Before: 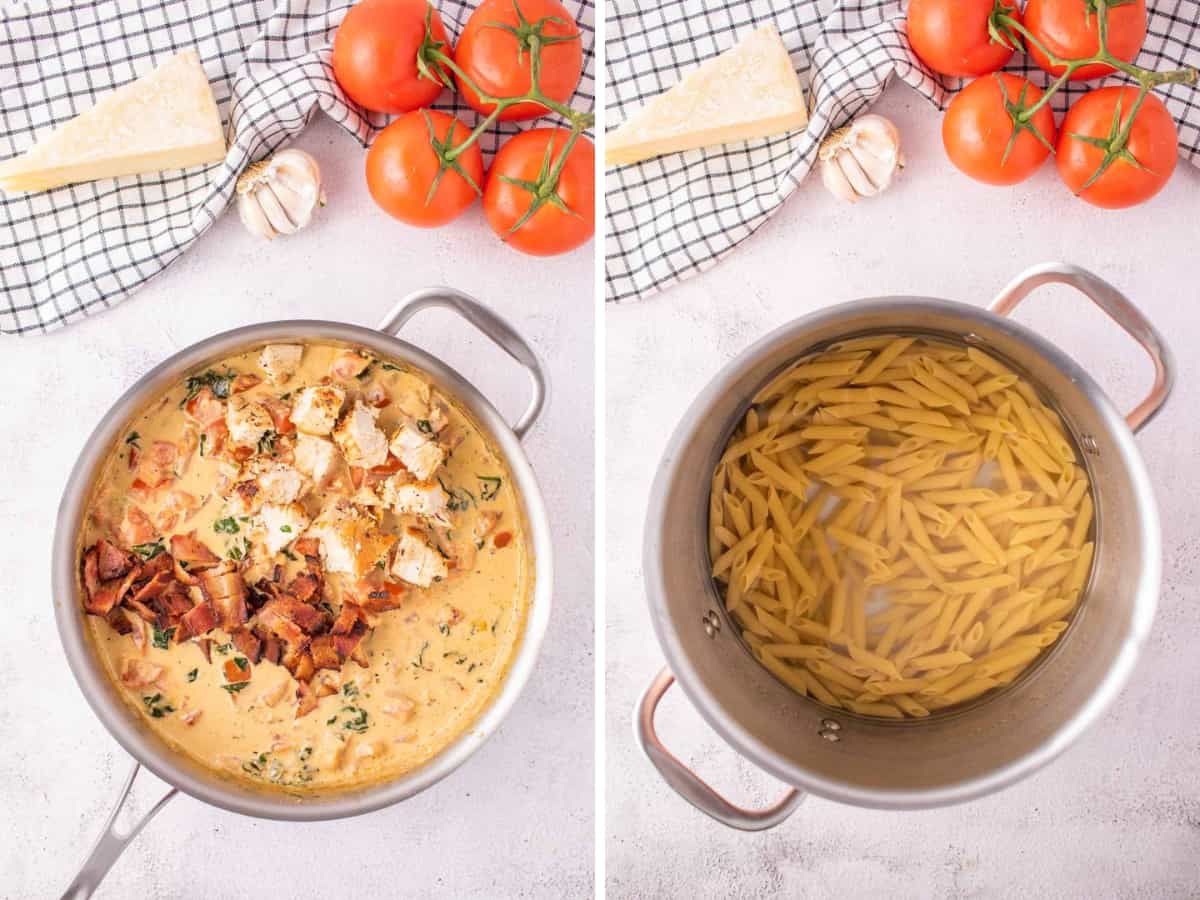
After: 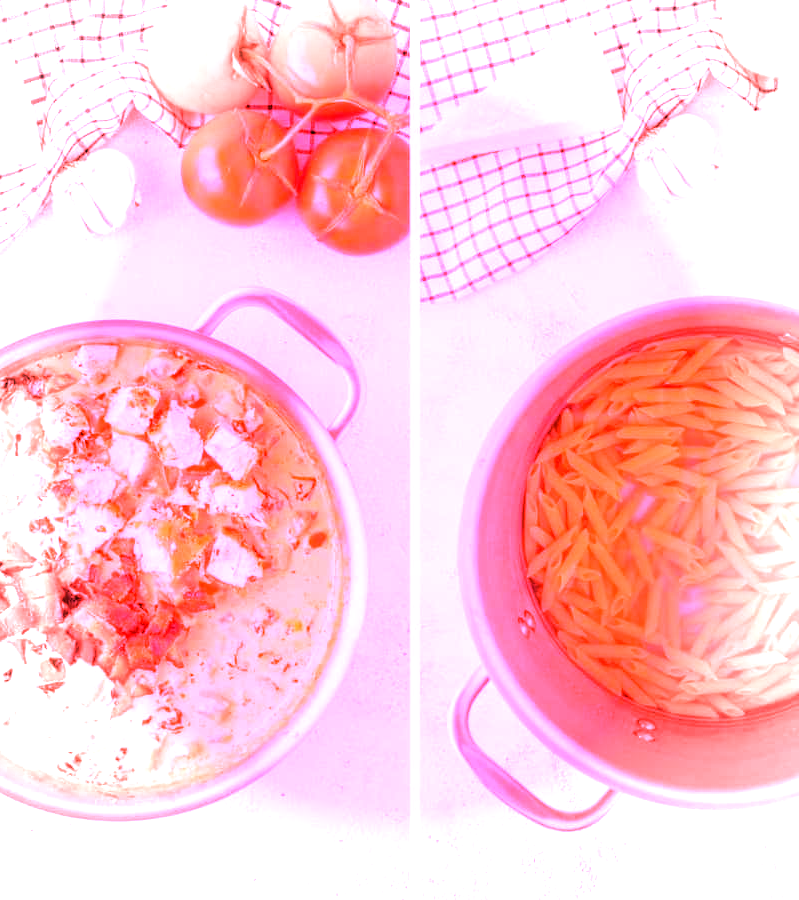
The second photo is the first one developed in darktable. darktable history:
local contrast: highlights 100%, shadows 100%, detail 120%, midtone range 0.2
vignetting: automatic ratio true
crop: left 15.419%, right 17.914%
white balance: red 4.26, blue 1.802
